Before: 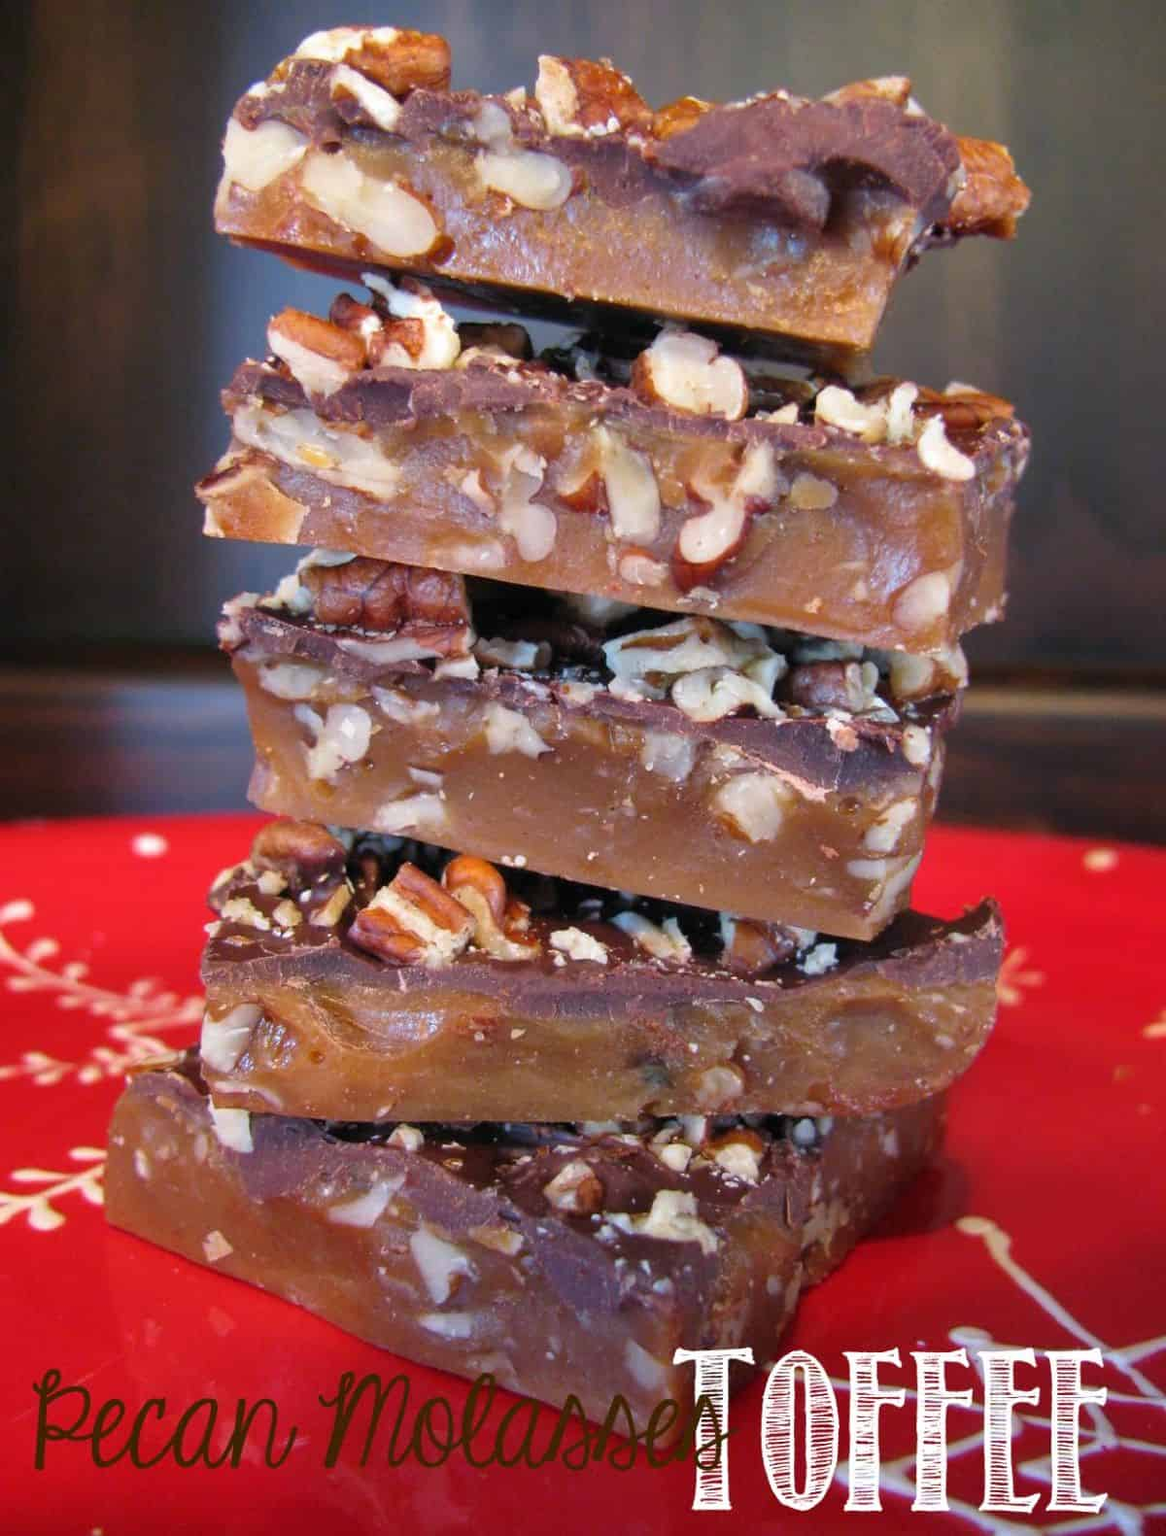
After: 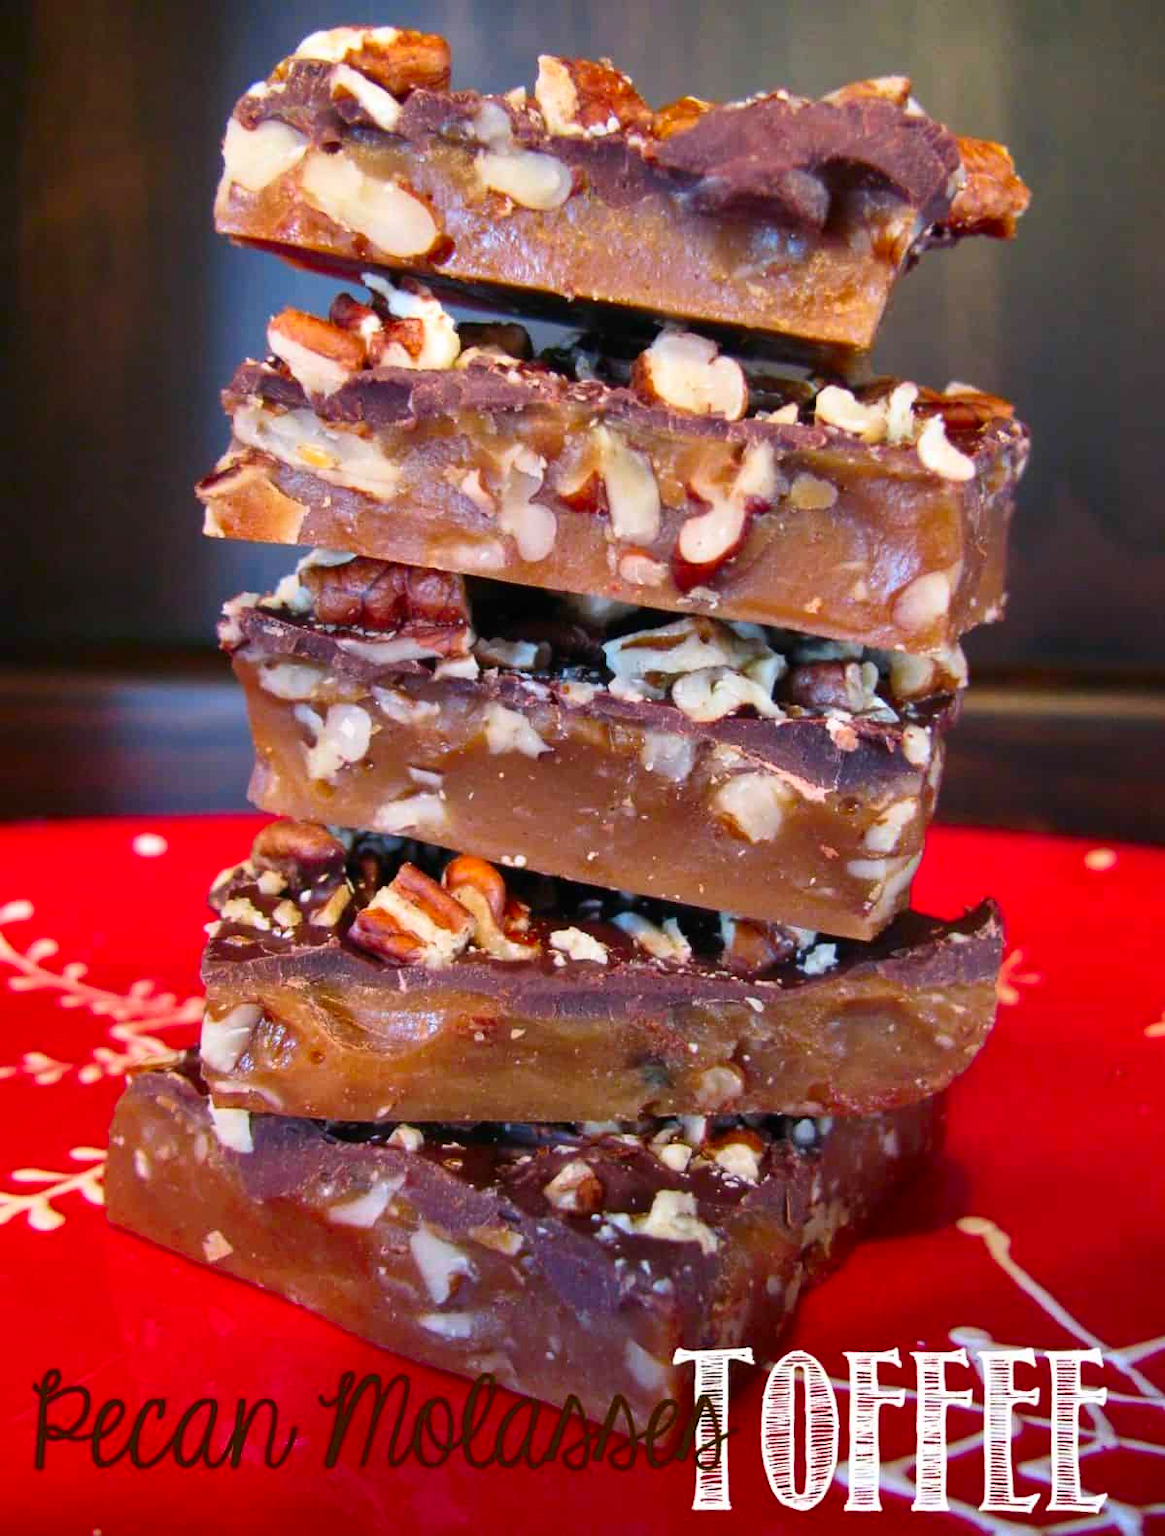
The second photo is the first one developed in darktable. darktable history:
contrast brightness saturation: contrast 0.169, saturation 0.32
